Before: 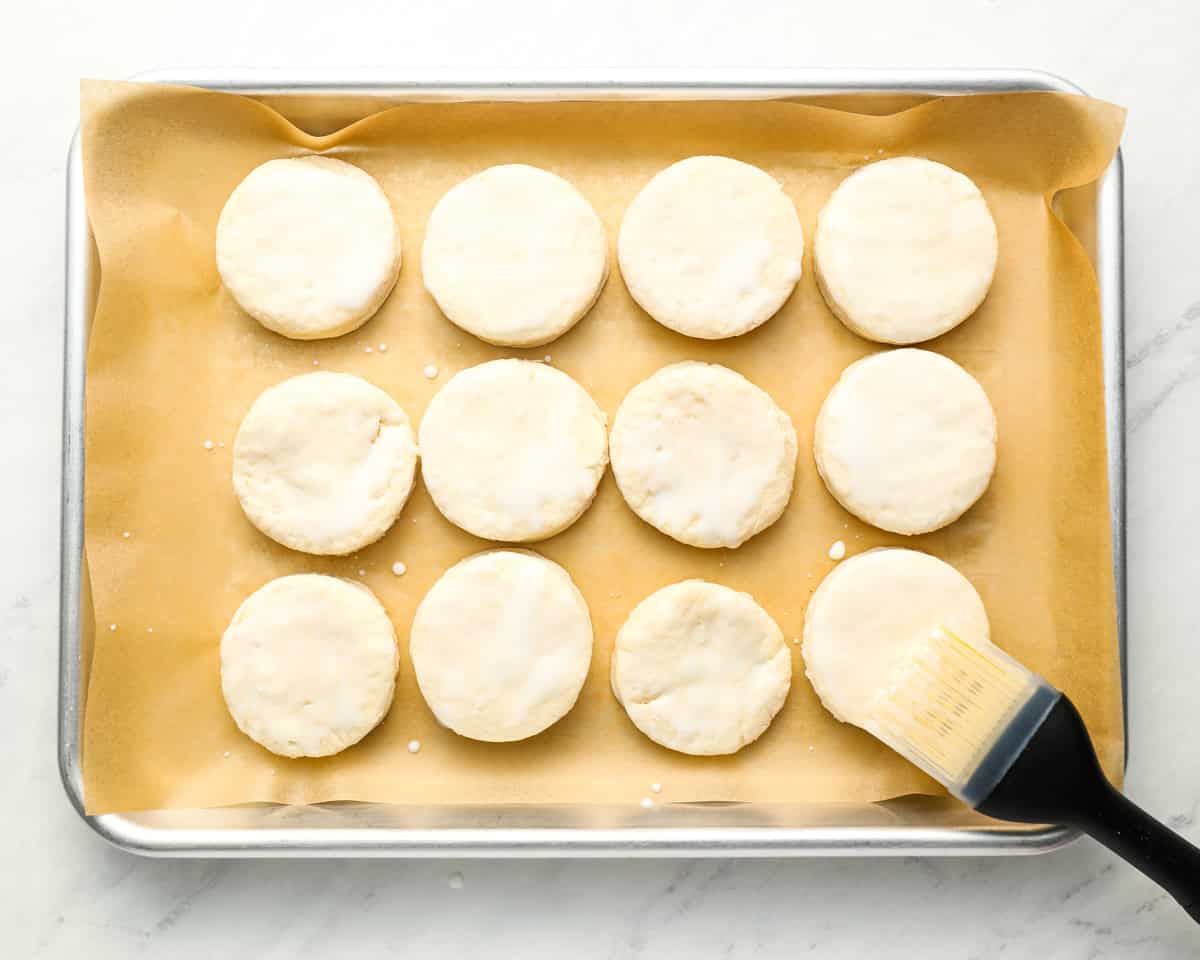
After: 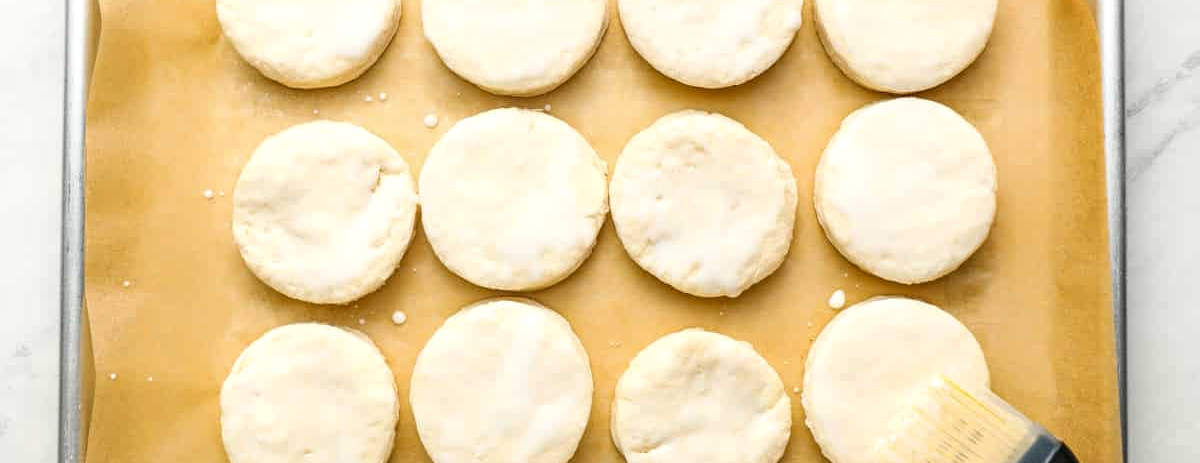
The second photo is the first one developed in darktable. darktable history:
local contrast: on, module defaults
crop and rotate: top 26.172%, bottom 25.596%
